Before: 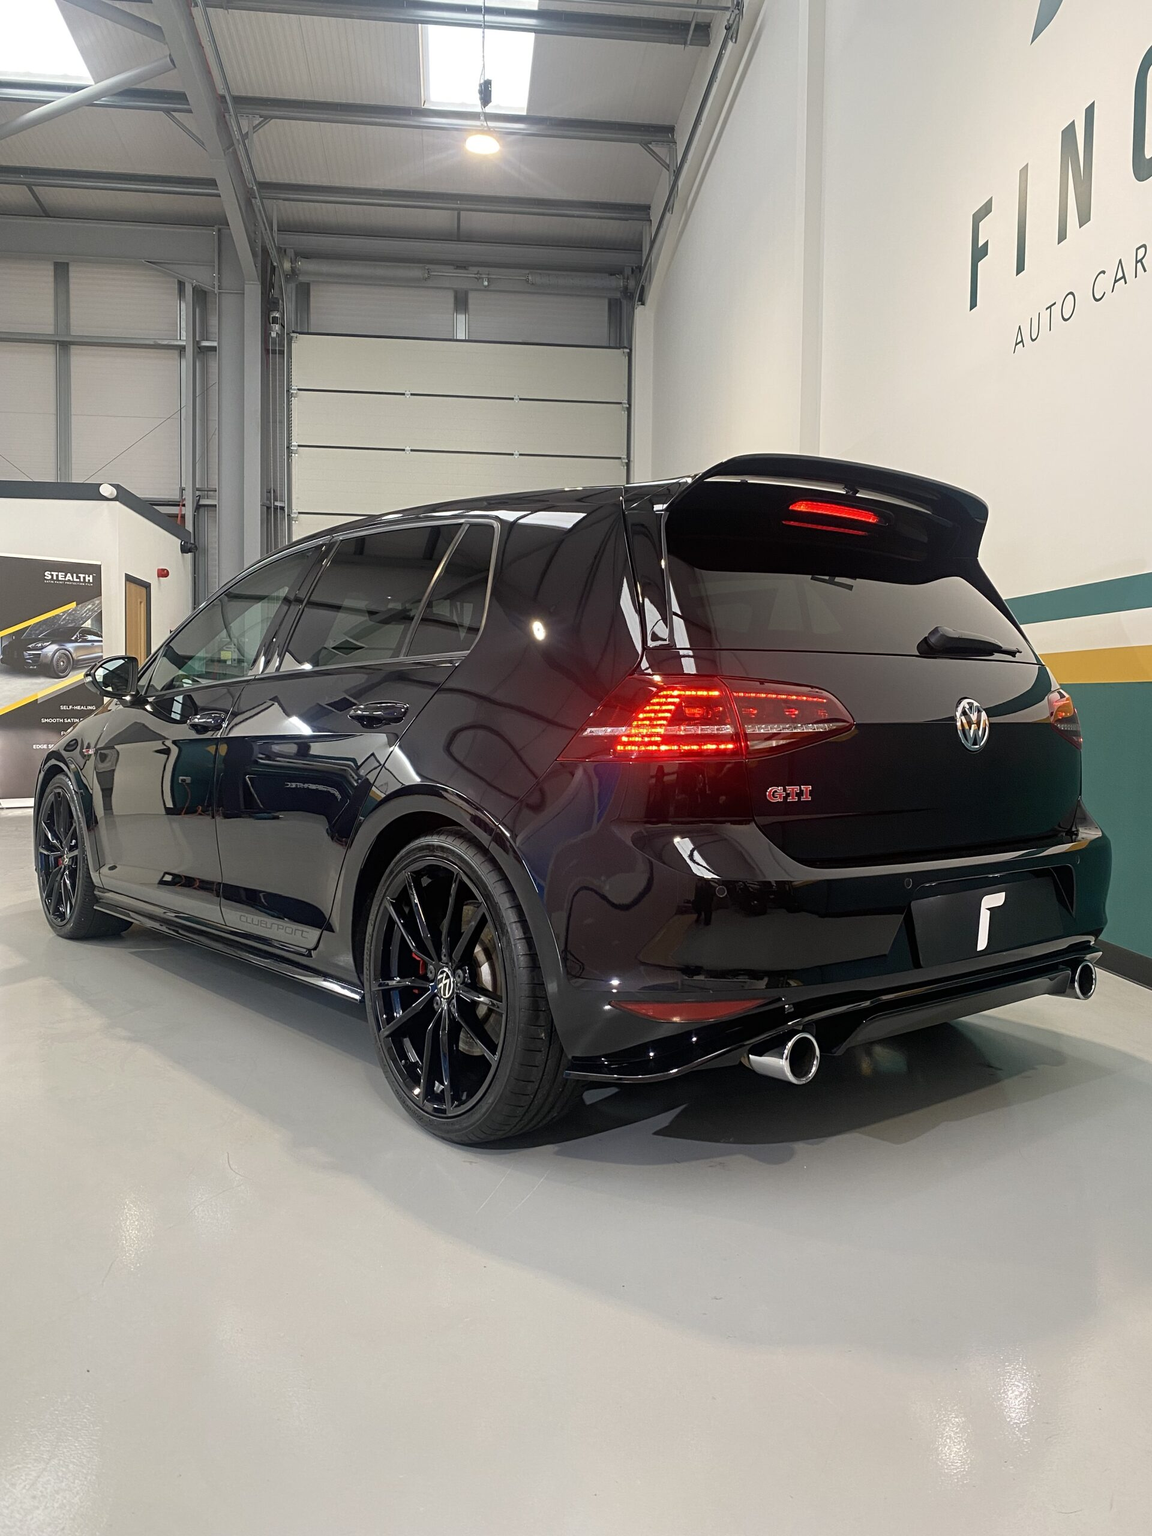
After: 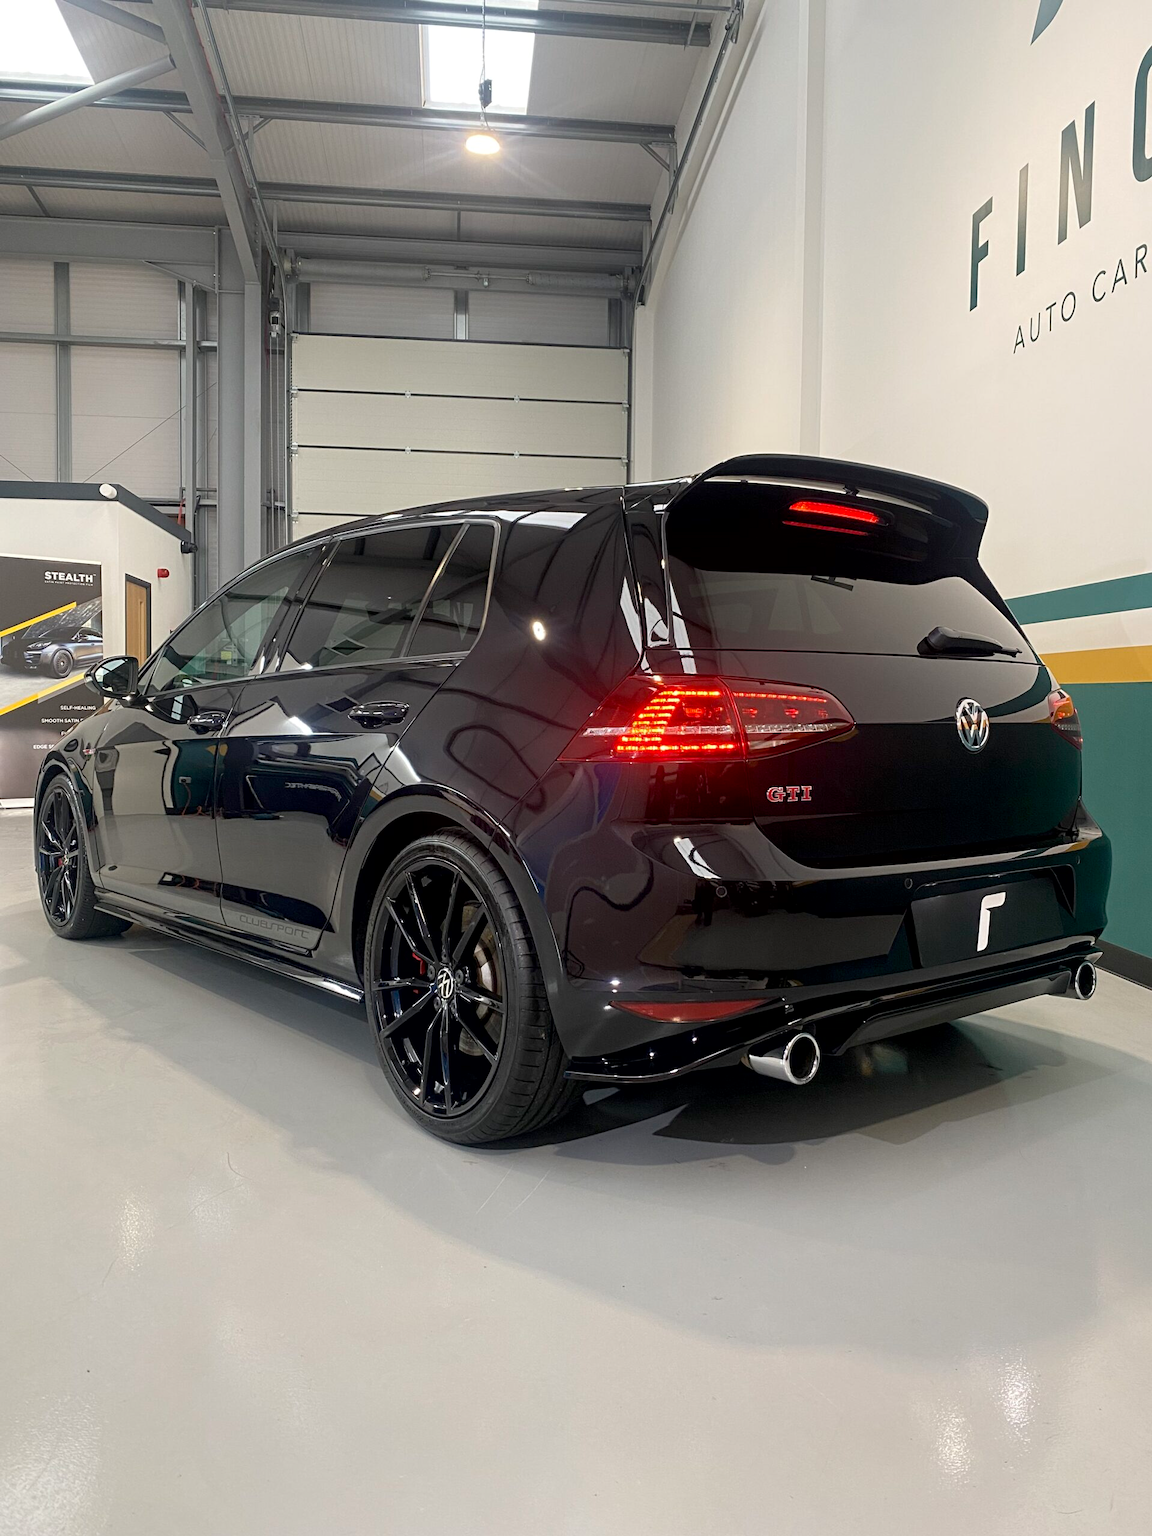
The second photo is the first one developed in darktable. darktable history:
contrast brightness saturation: saturation -0.068
exposure: black level correction 0.004, exposure 0.015 EV, compensate highlight preservation false
